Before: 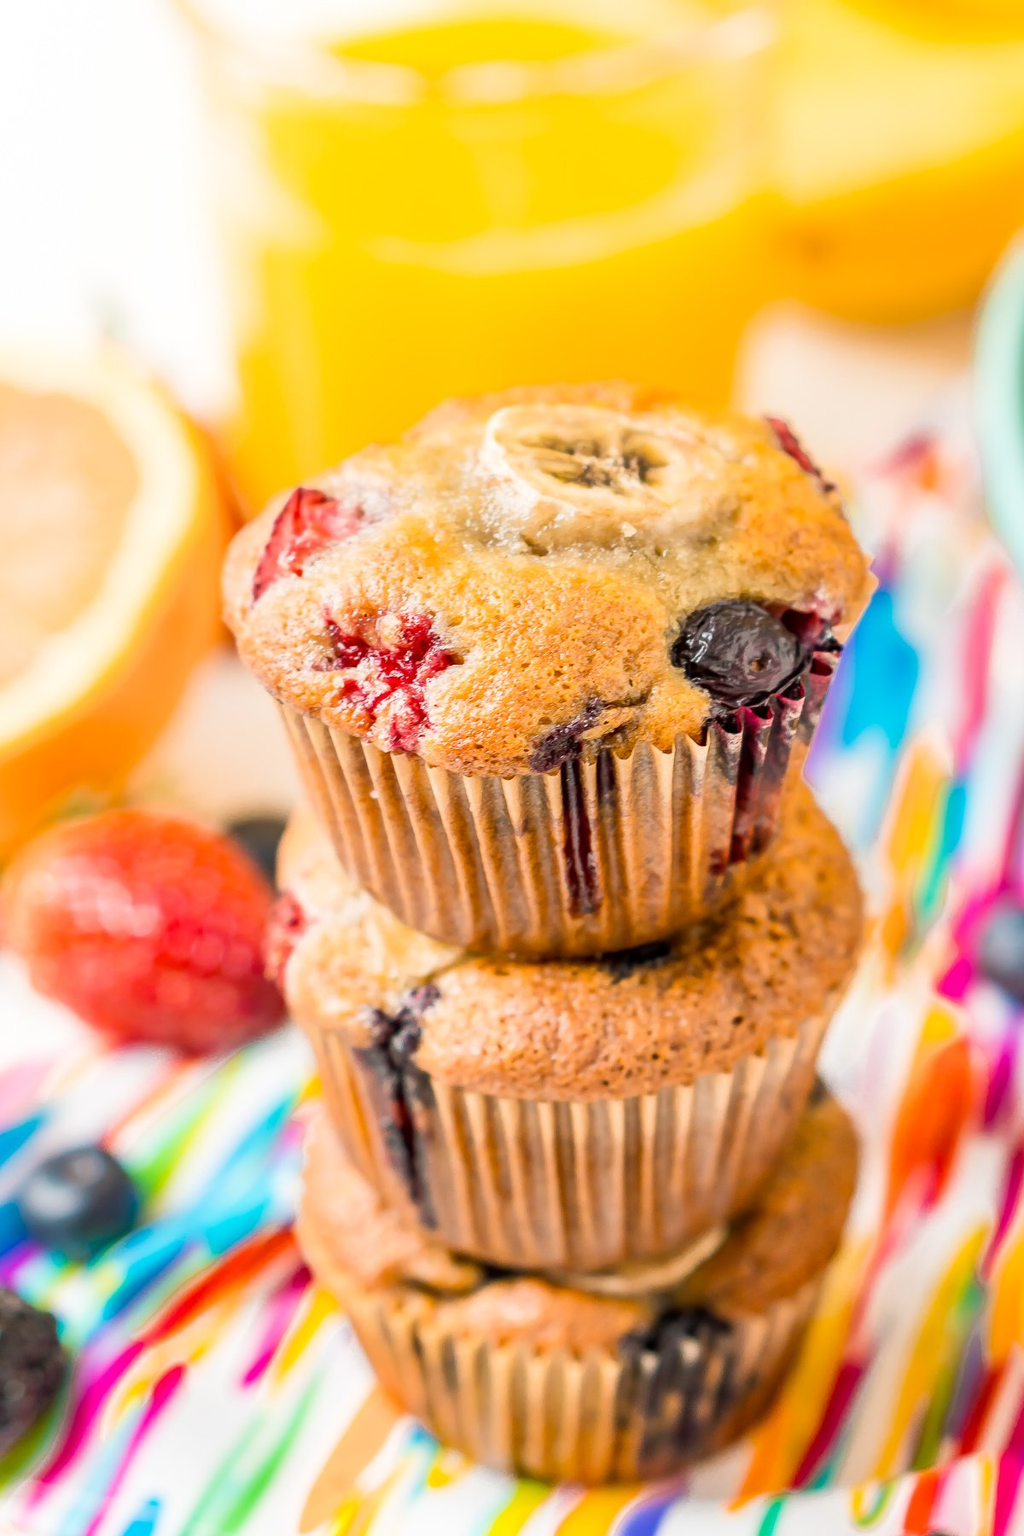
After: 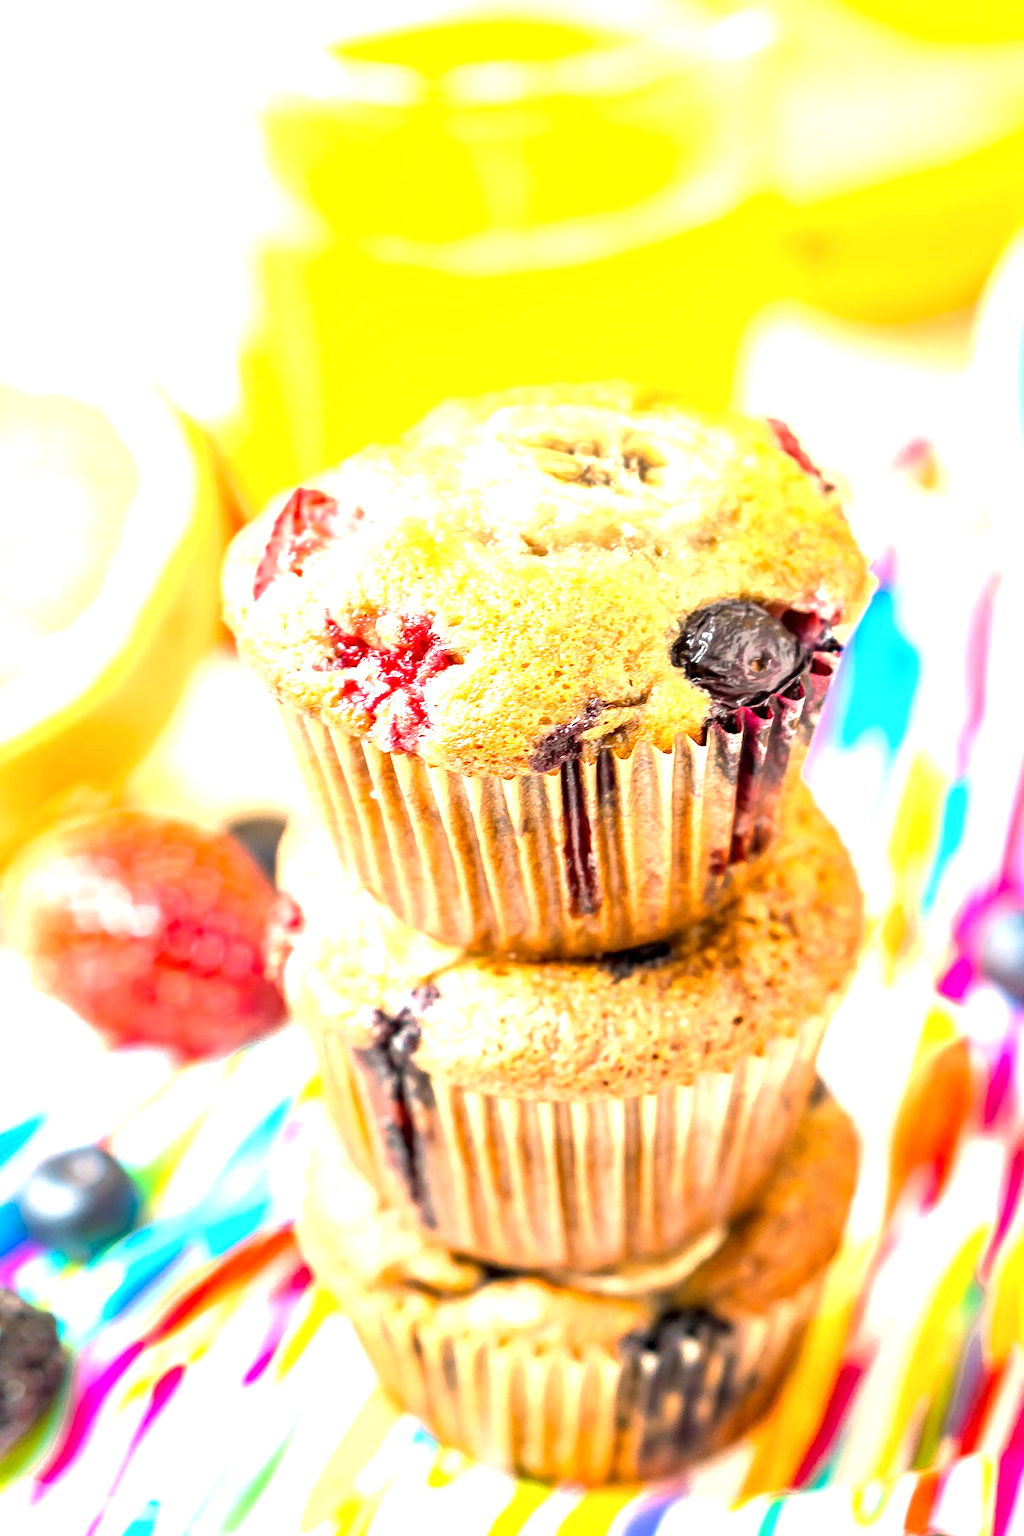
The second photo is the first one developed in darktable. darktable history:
local contrast: highlights 100%, shadows 102%, detail 120%, midtone range 0.2
exposure: black level correction 0, exposure 1.2 EV, compensate highlight preservation false
